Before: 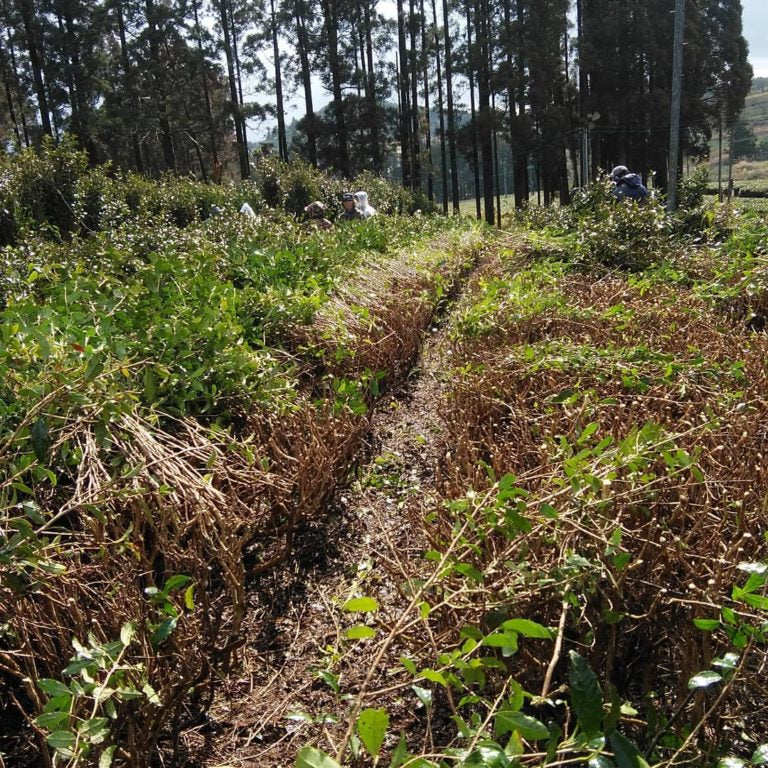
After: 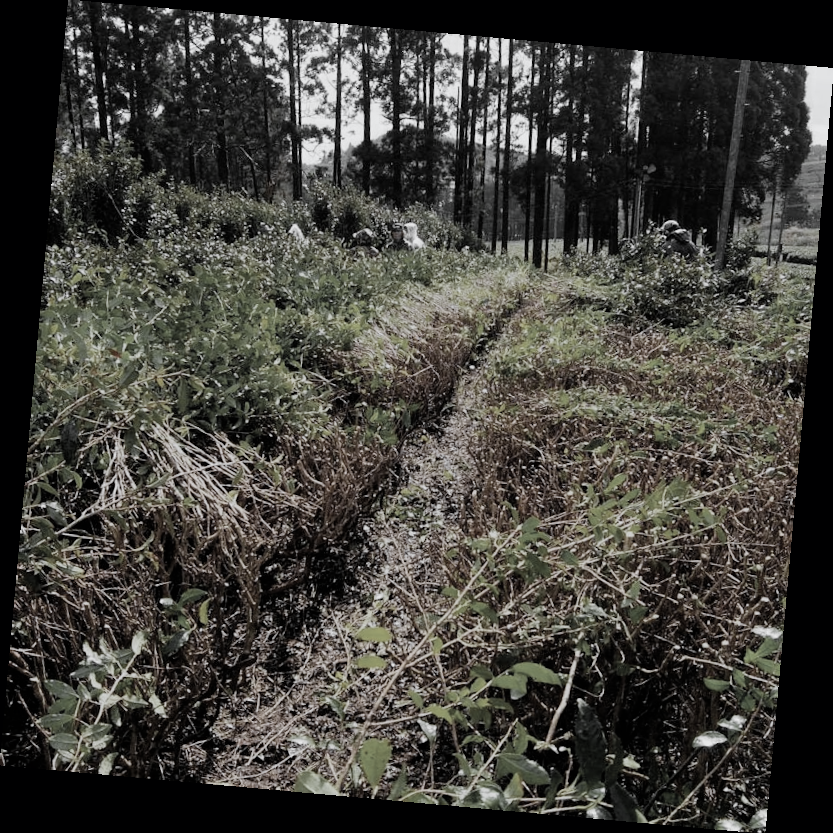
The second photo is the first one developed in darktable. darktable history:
color zones: curves: ch0 [(0, 0.613) (0.01, 0.613) (0.245, 0.448) (0.498, 0.529) (0.642, 0.665) (0.879, 0.777) (0.99, 0.613)]; ch1 [(0, 0.035) (0.121, 0.189) (0.259, 0.197) (0.415, 0.061) (0.589, 0.022) (0.732, 0.022) (0.857, 0.026) (0.991, 0.053)]
rotate and perspective: rotation 5.12°, automatic cropping off
filmic rgb: black relative exposure -7.48 EV, white relative exposure 4.83 EV, hardness 3.4, color science v6 (2022)
white balance: red 0.954, blue 1.079
